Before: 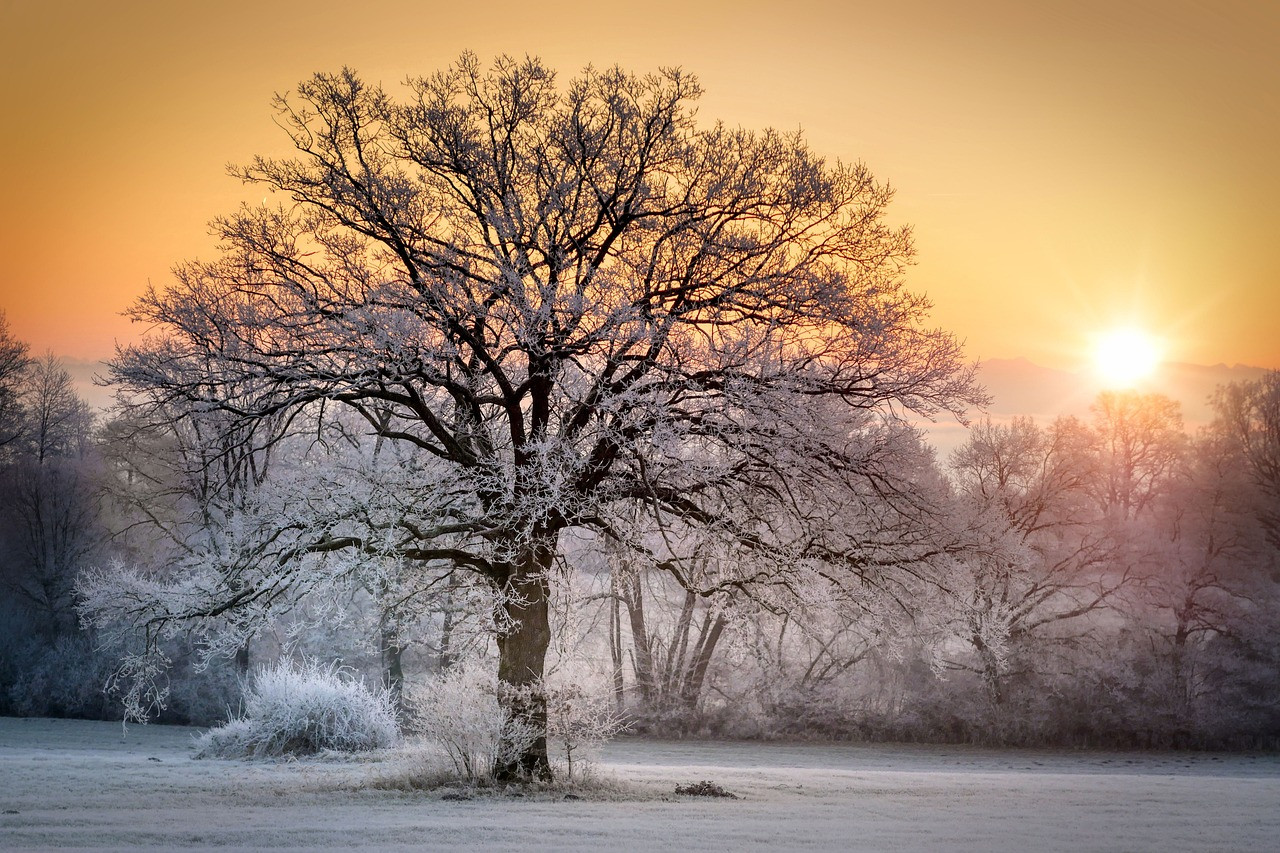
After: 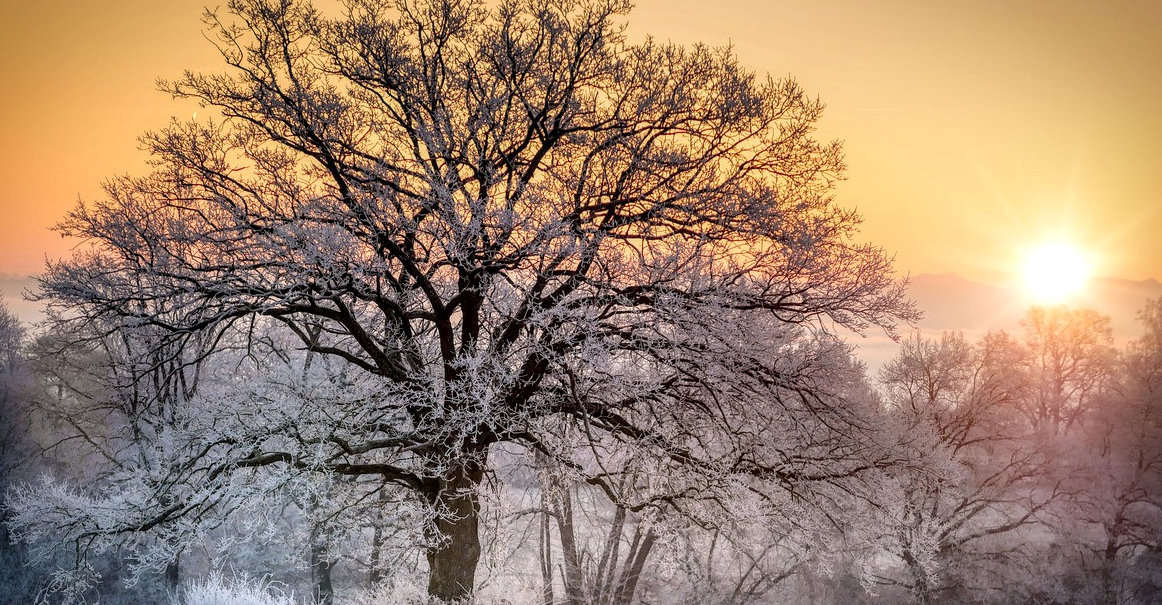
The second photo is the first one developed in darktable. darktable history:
crop: left 5.541%, top 9.997%, right 3.62%, bottom 19.007%
local contrast: on, module defaults
